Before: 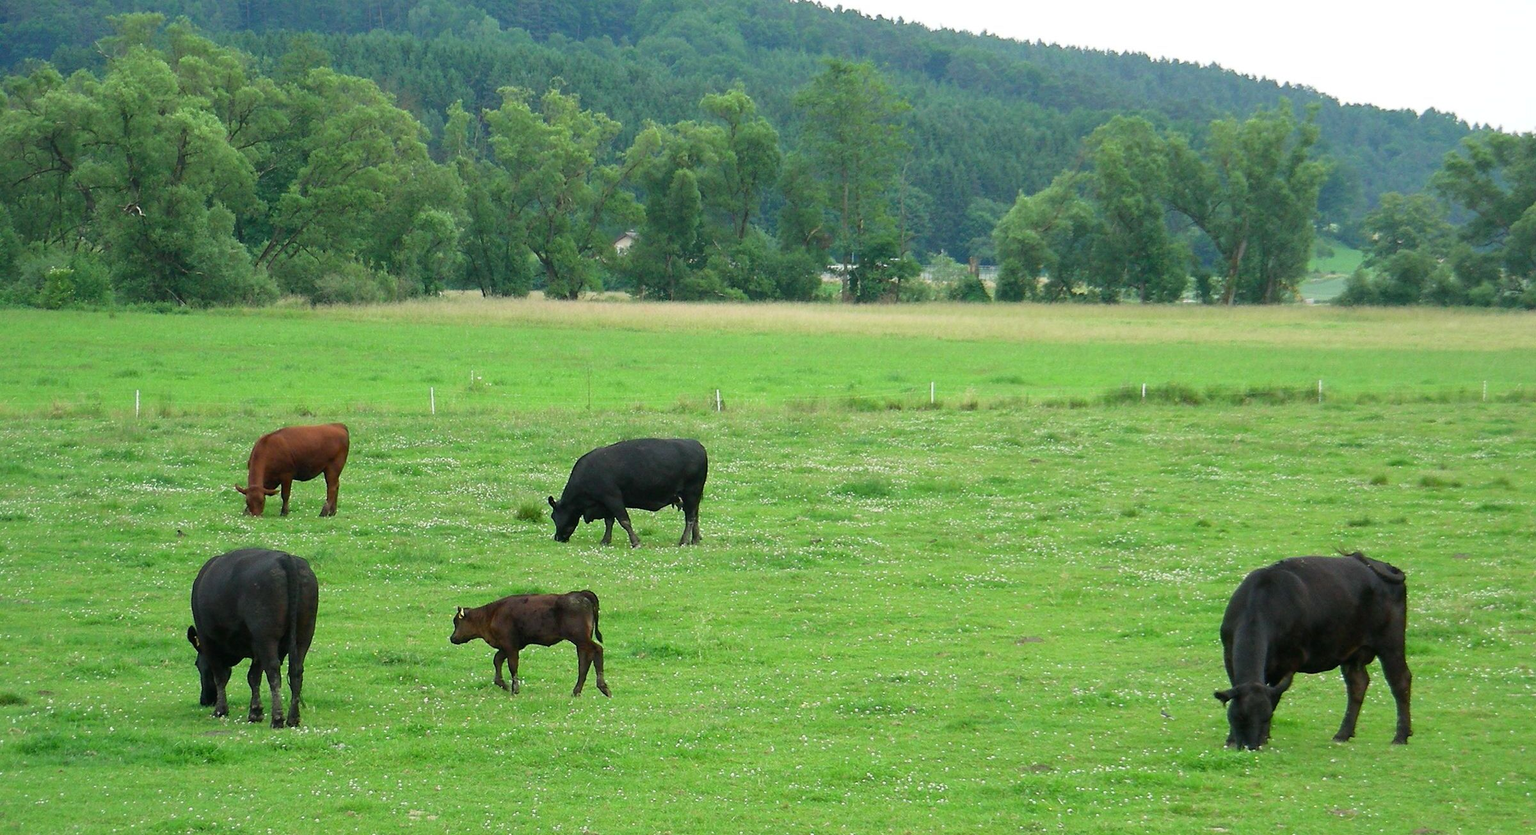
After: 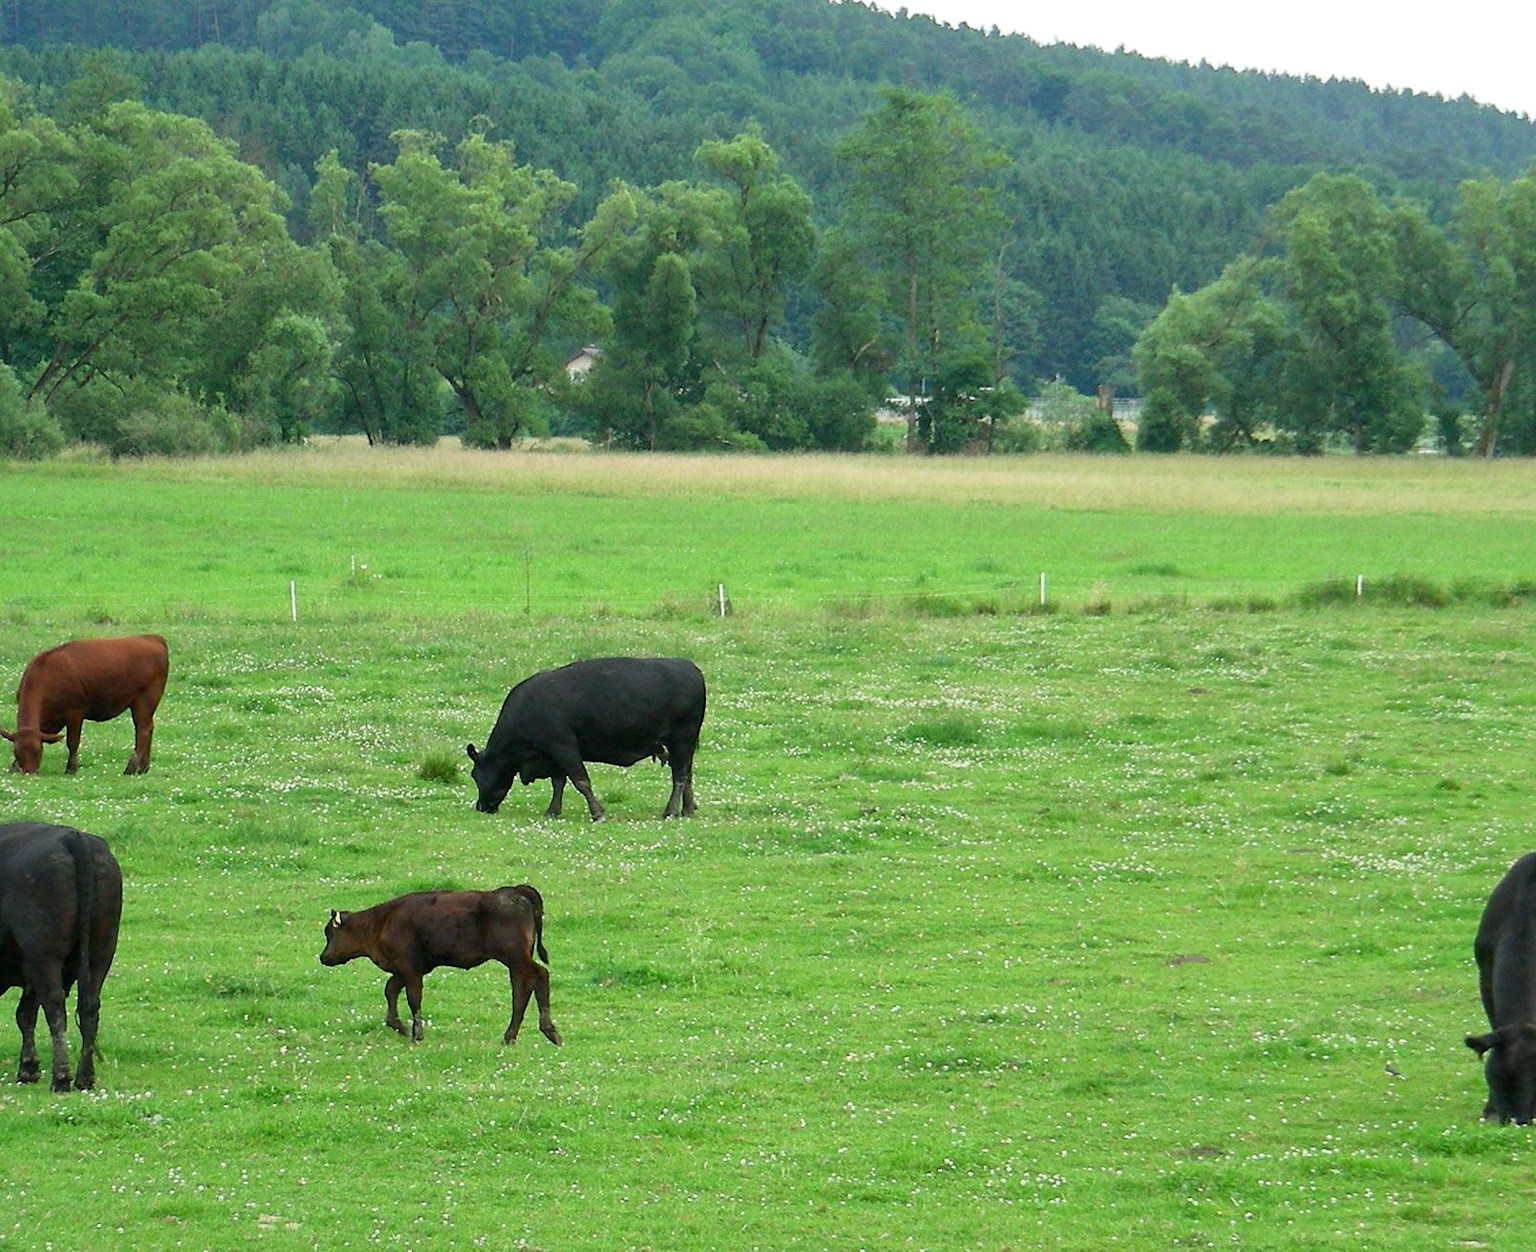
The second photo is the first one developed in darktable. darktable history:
local contrast: mode bilateral grid, contrast 20, coarseness 50, detail 120%, midtone range 0.2
crop and rotate: left 15.446%, right 17.836%
